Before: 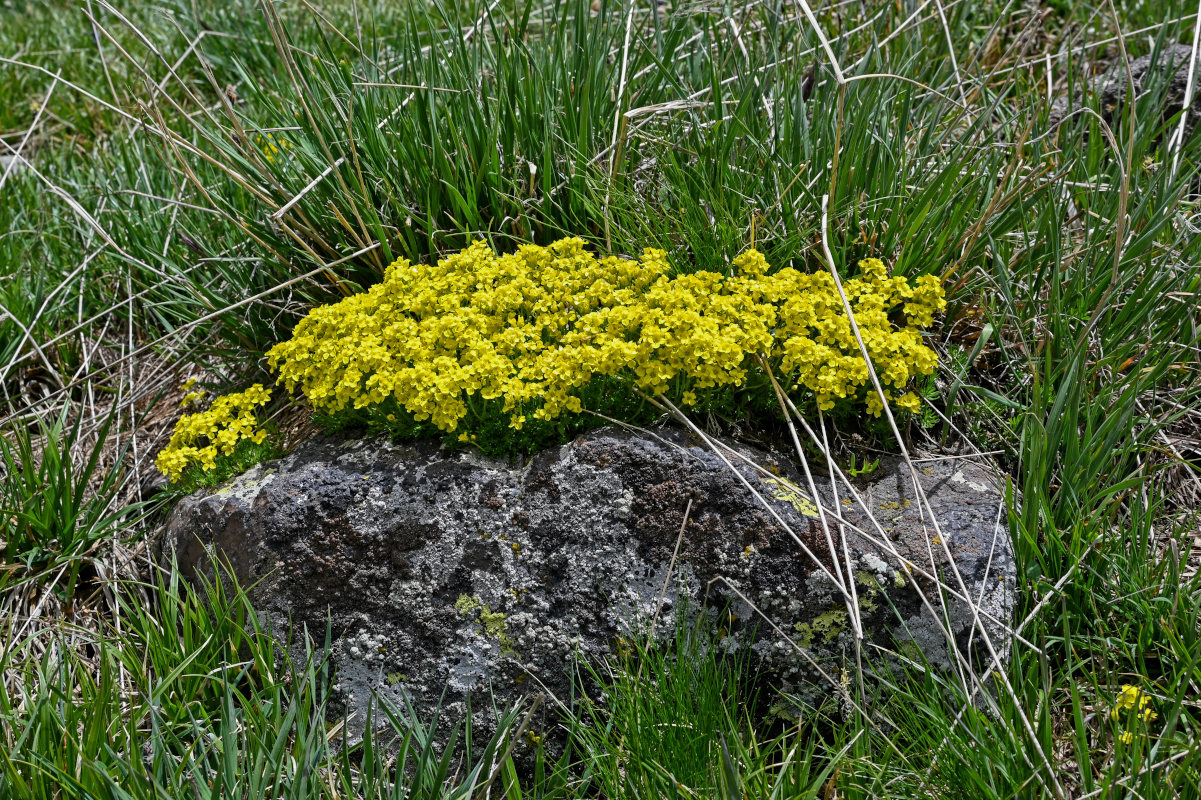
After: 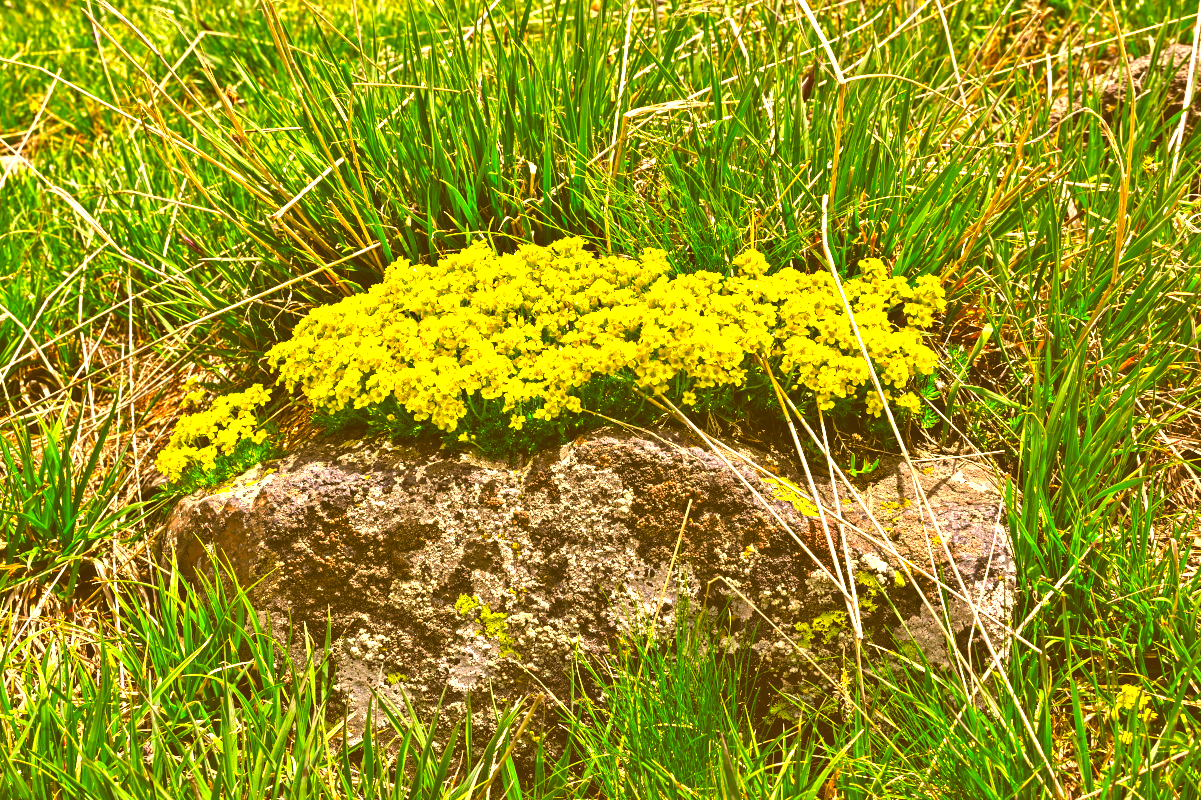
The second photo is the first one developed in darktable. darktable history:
color correction: highlights a* 11.17, highlights b* 30.75, shadows a* 2.88, shadows b* 17.71, saturation 1.75
local contrast: mode bilateral grid, contrast 19, coarseness 50, detail 119%, midtone range 0.2
contrast equalizer: y [[0.6 ×6], [0.55 ×6], [0 ×6], [0 ×6], [0 ×6]], mix 0.549
contrast brightness saturation: contrast 0.035, saturation 0.072
exposure: black level correction -0.023, exposure 1.393 EV, compensate highlight preservation false
